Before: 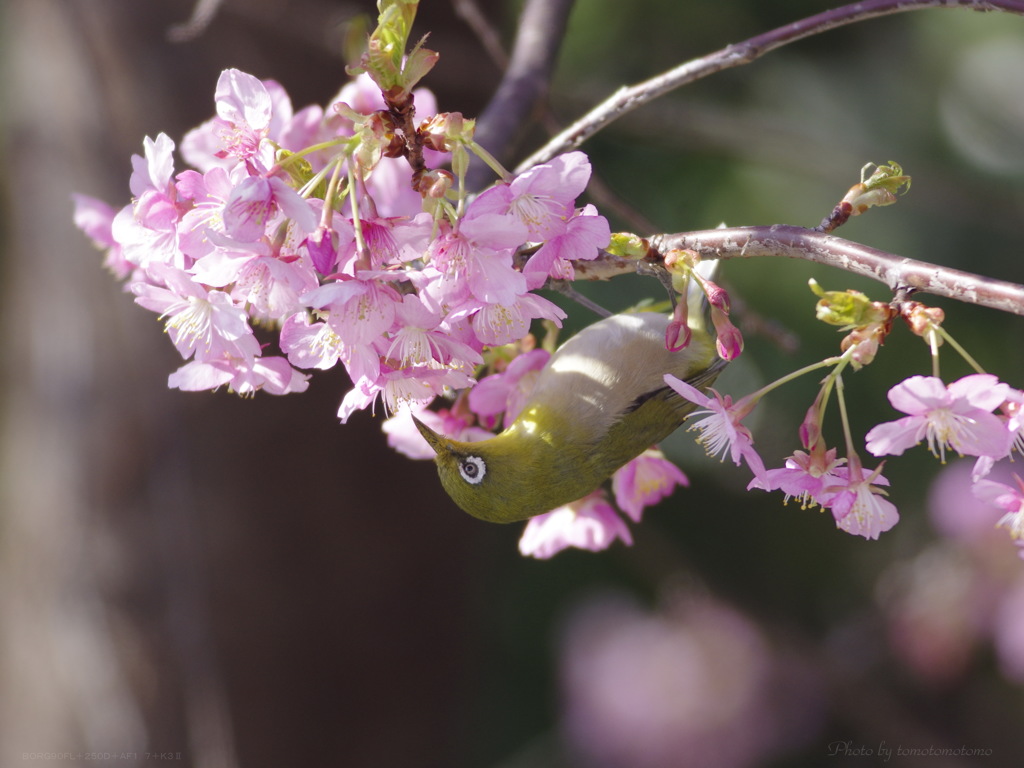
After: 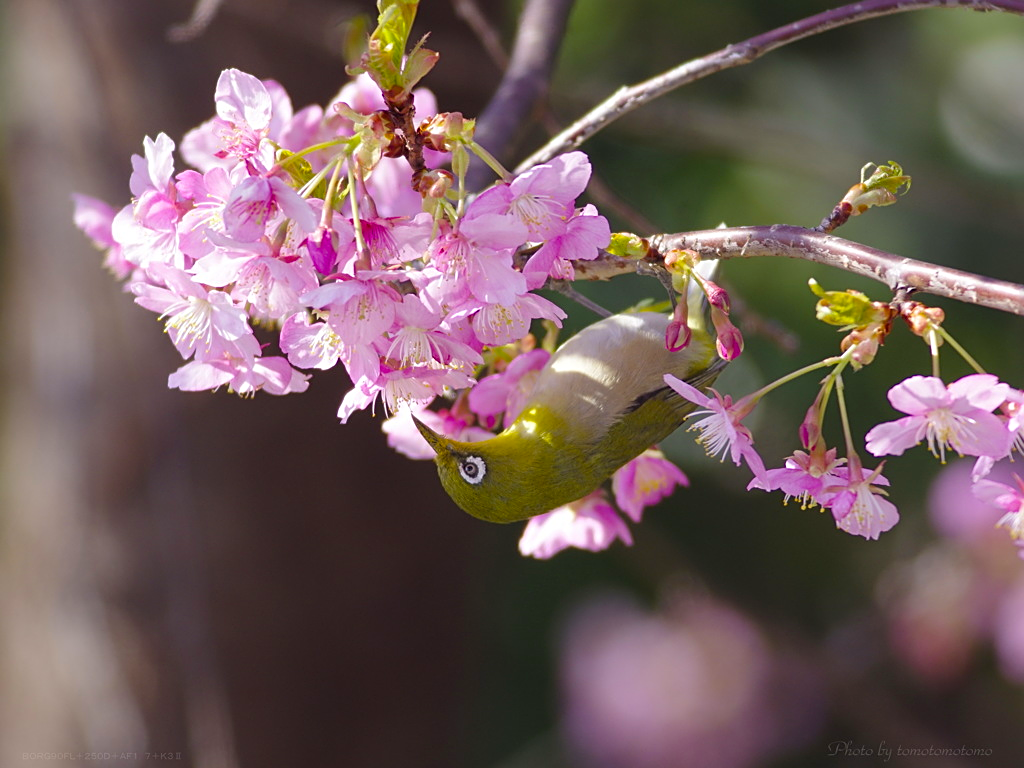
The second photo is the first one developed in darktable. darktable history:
sharpen: on, module defaults
color balance rgb: perceptual saturation grading › global saturation 30.207%, global vibrance 20%
